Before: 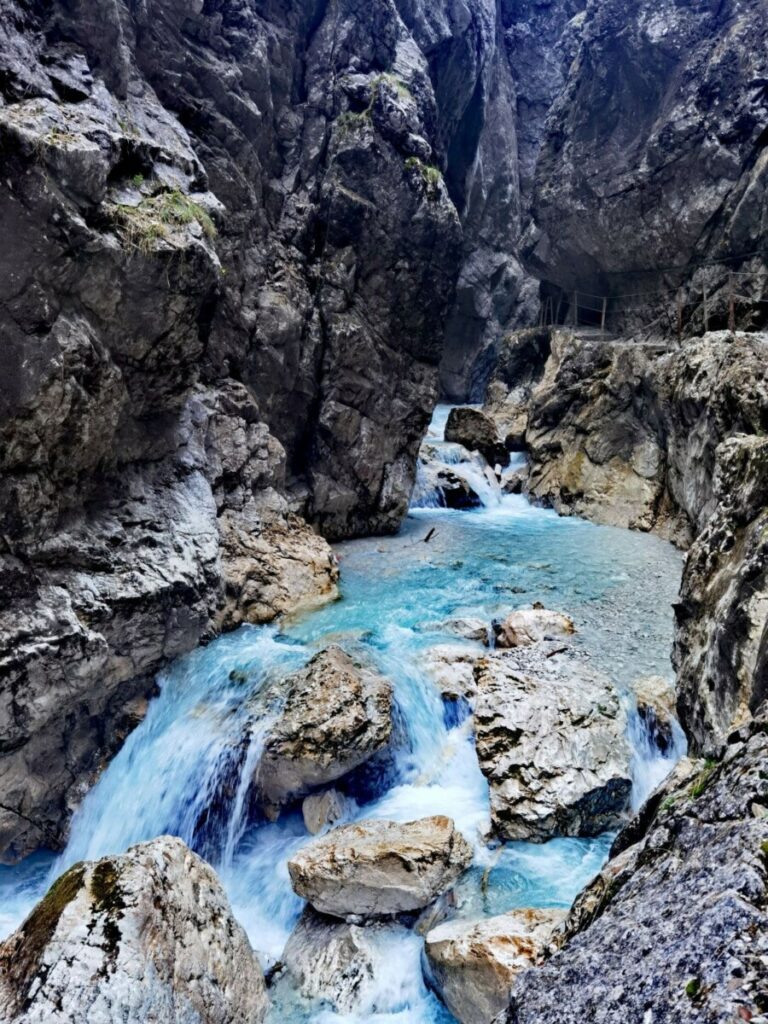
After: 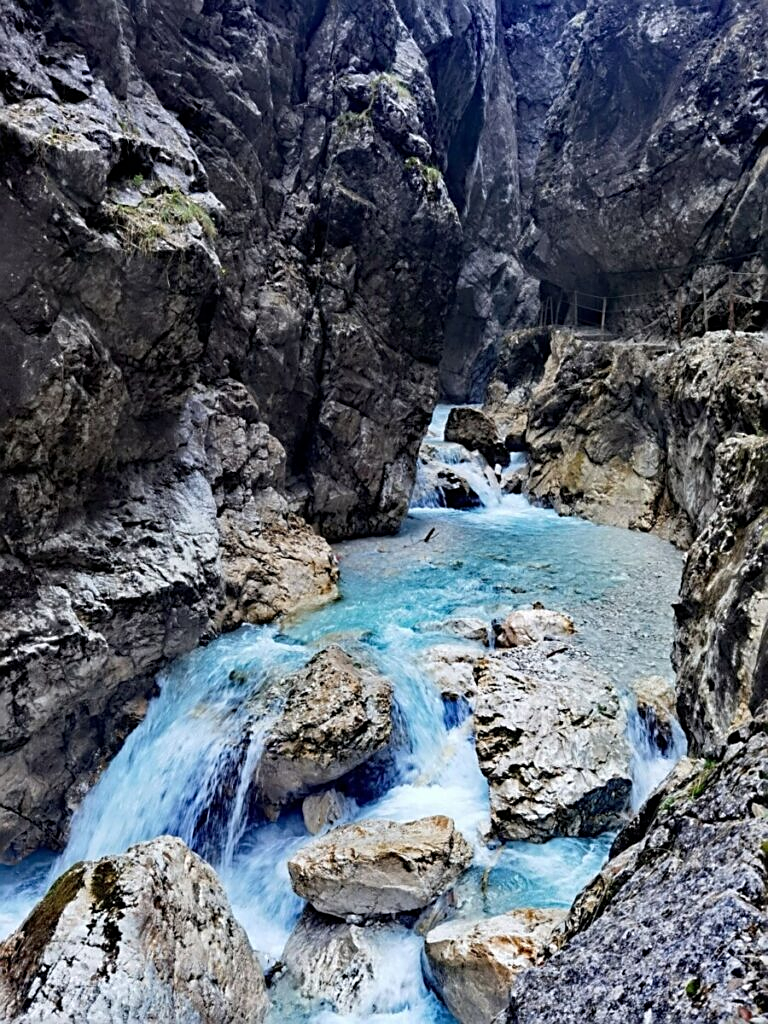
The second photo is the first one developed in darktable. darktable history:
sharpen: on, module defaults
tone equalizer: -8 EV -0.55 EV
